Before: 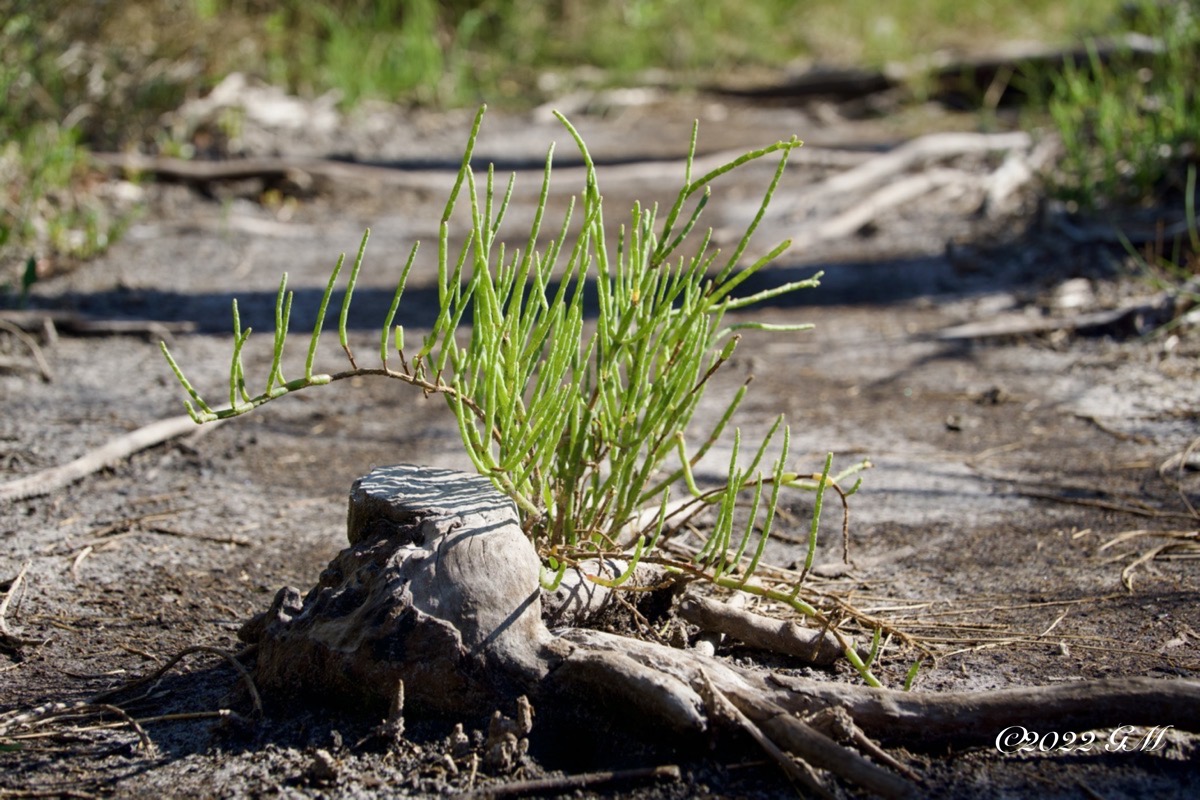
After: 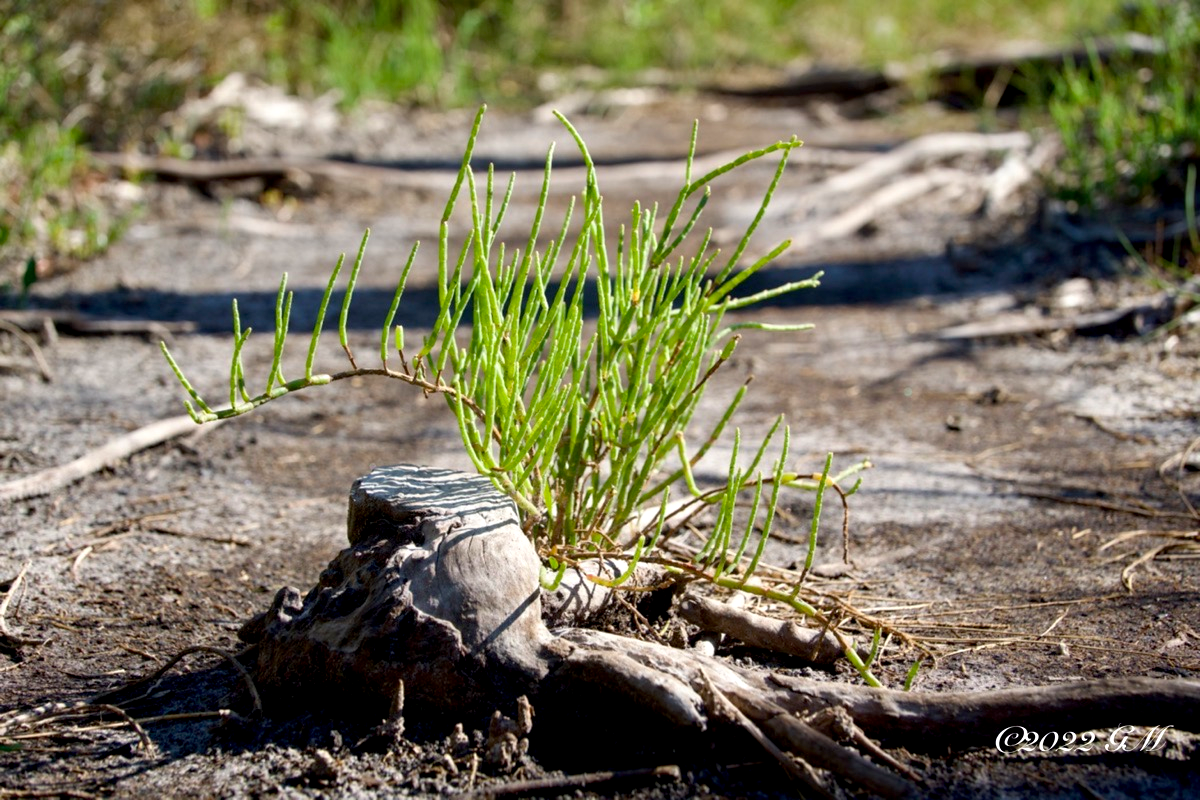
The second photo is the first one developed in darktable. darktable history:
exposure: black level correction 0.005, exposure 0.275 EV, compensate exposure bias true, compensate highlight preservation false
